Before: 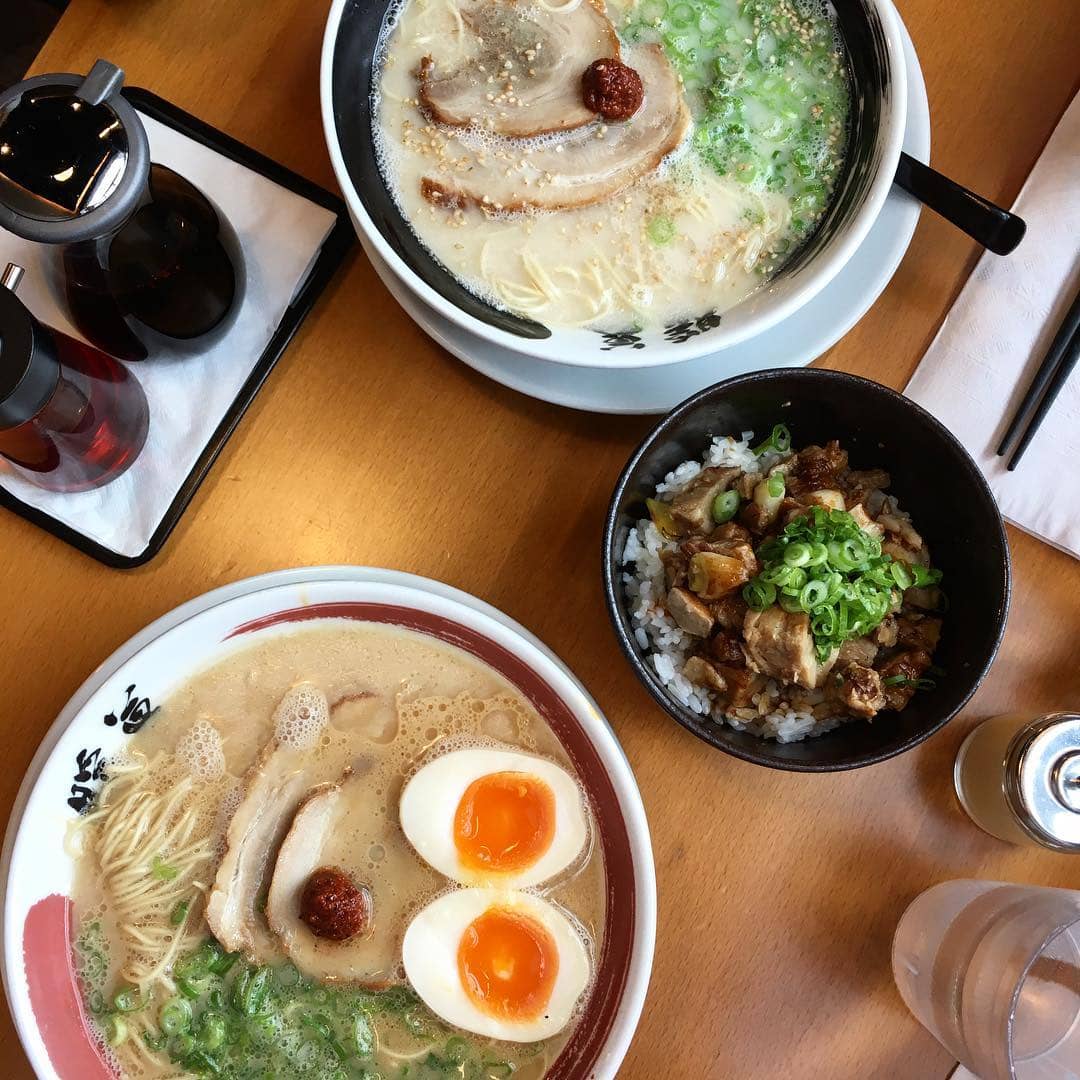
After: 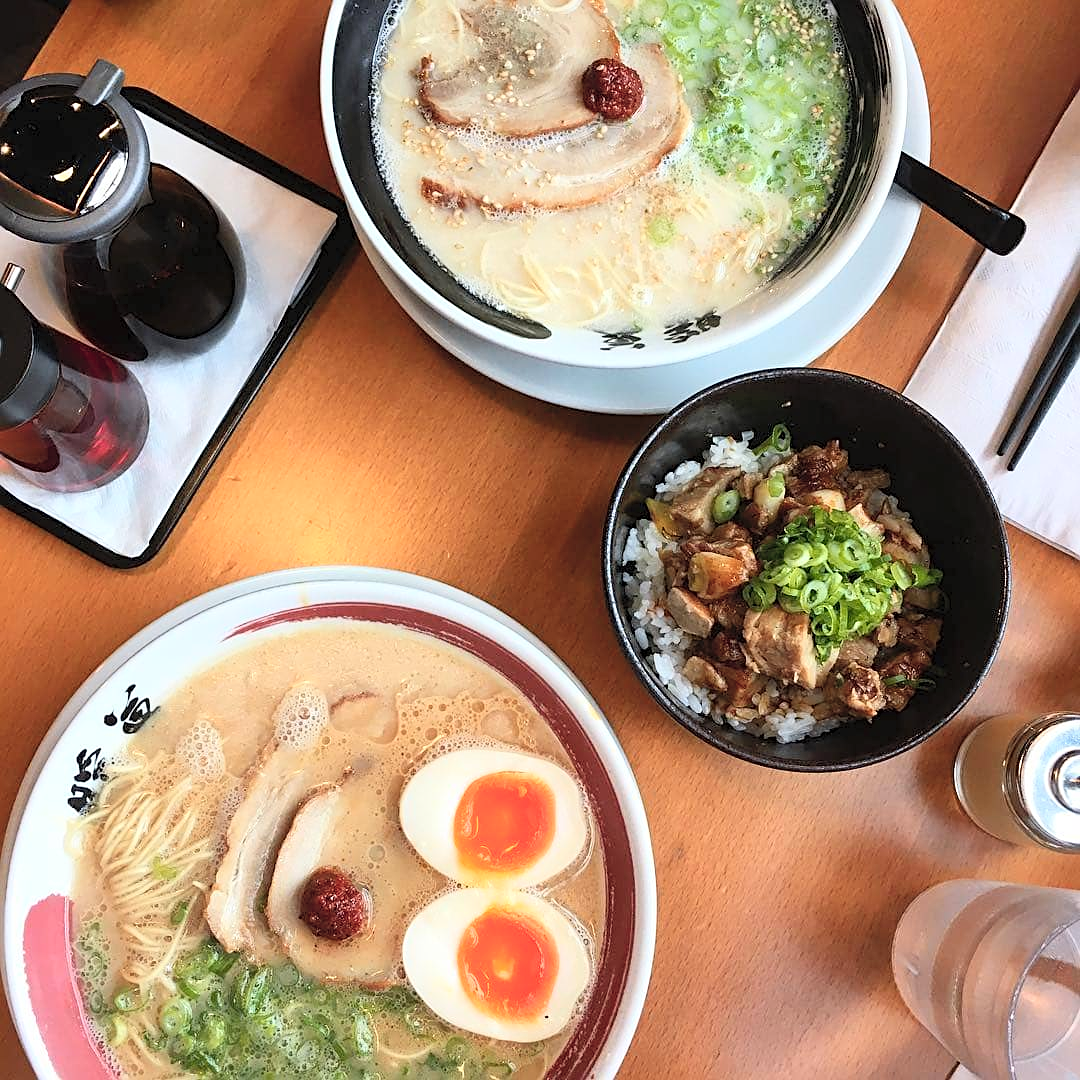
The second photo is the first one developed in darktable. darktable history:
contrast brightness saturation: contrast 0.141, brightness 0.227
color zones: curves: ch1 [(0.239, 0.552) (0.75, 0.5)]; ch2 [(0.25, 0.462) (0.749, 0.457)]
sharpen: on, module defaults
